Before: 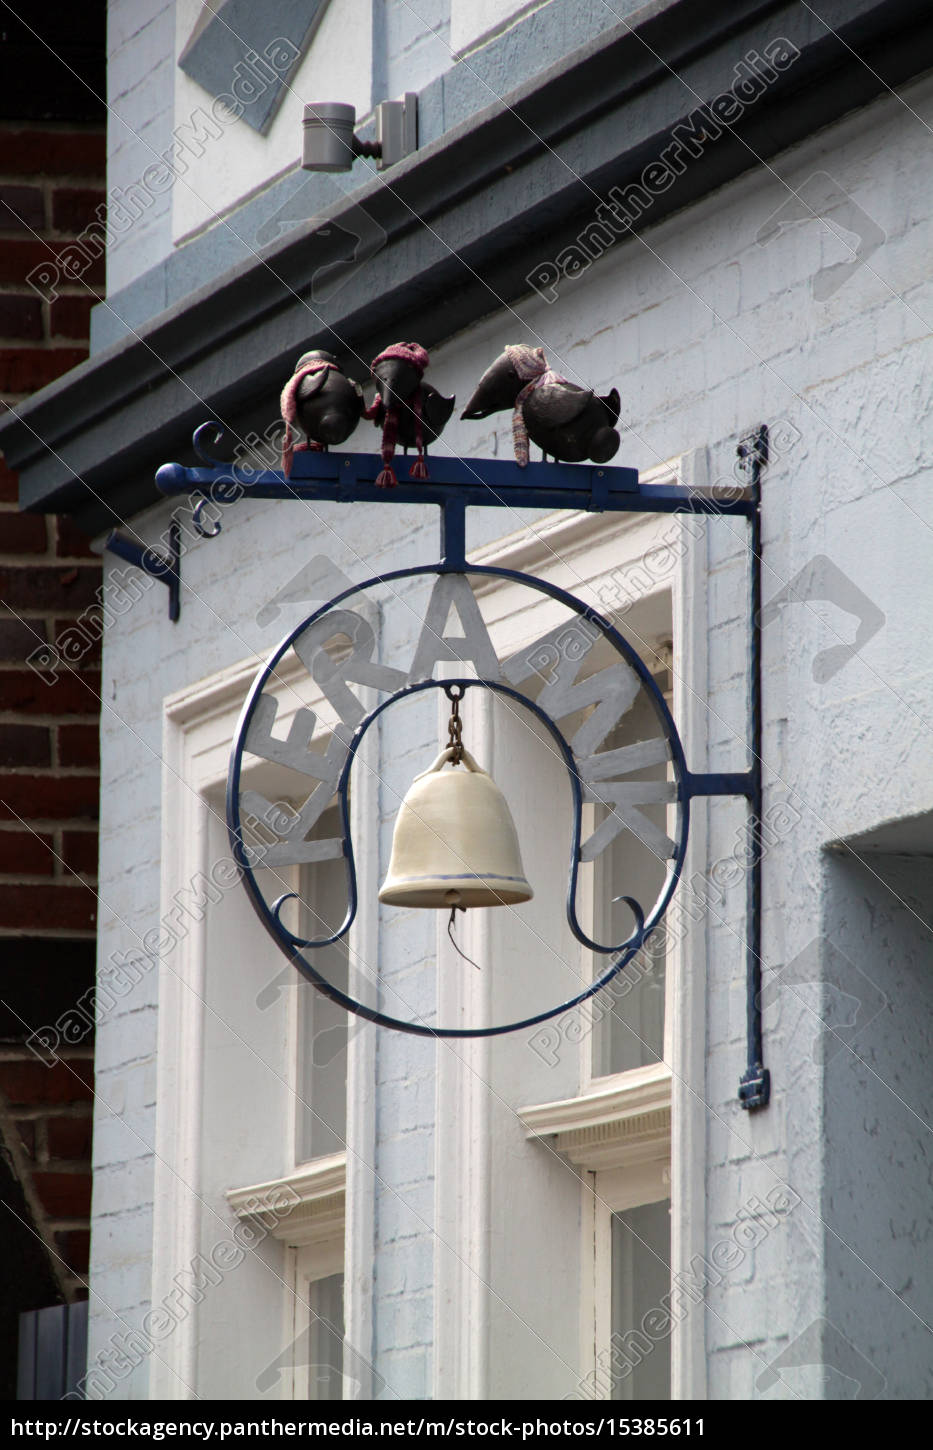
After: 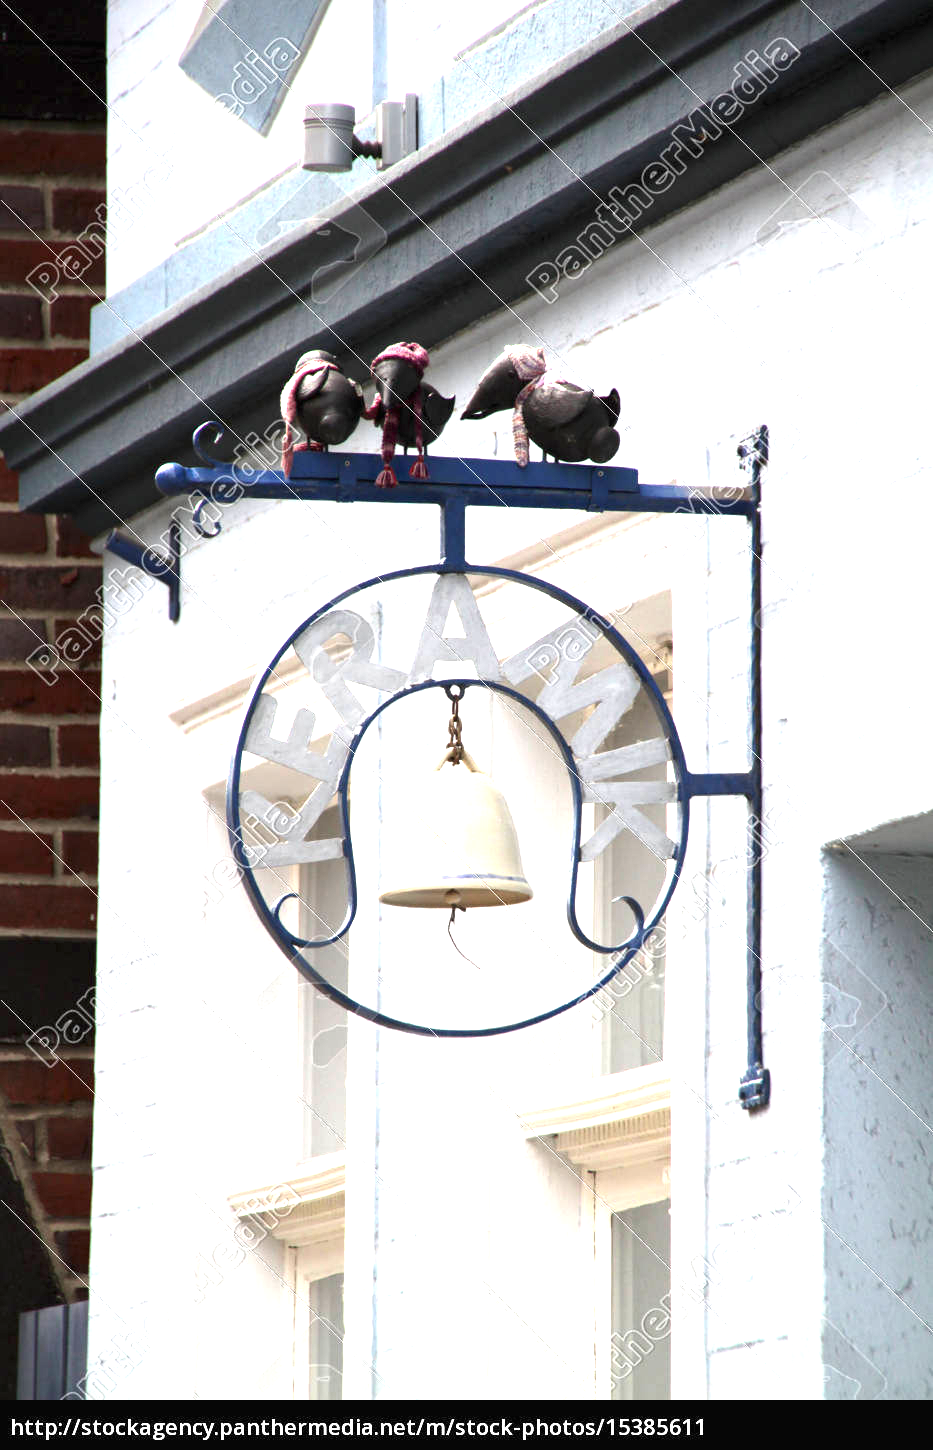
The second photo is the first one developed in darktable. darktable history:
exposure: black level correction 0, exposure 1.662 EV, compensate highlight preservation false
